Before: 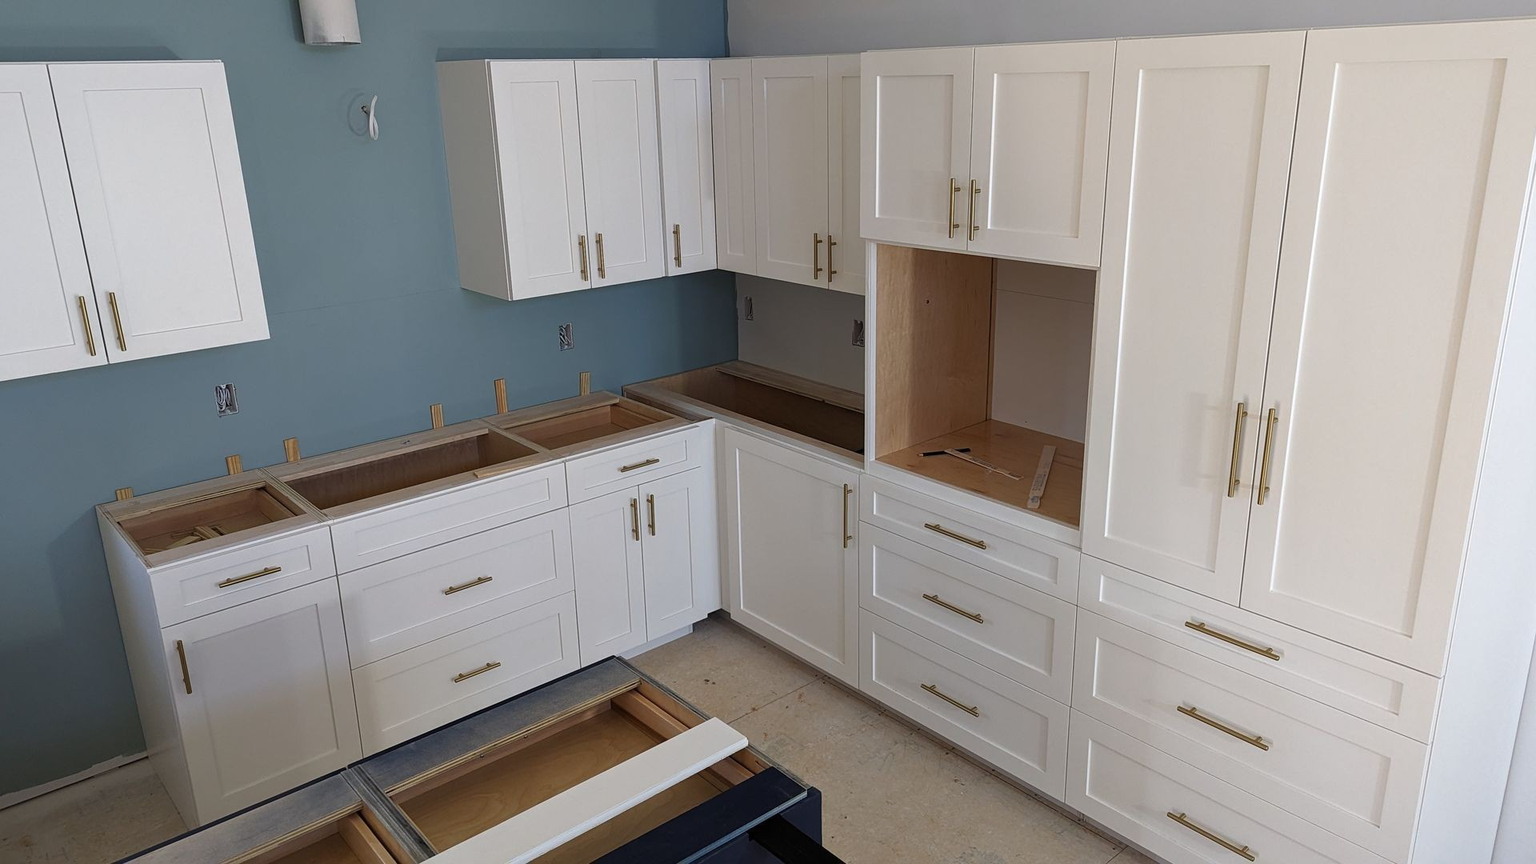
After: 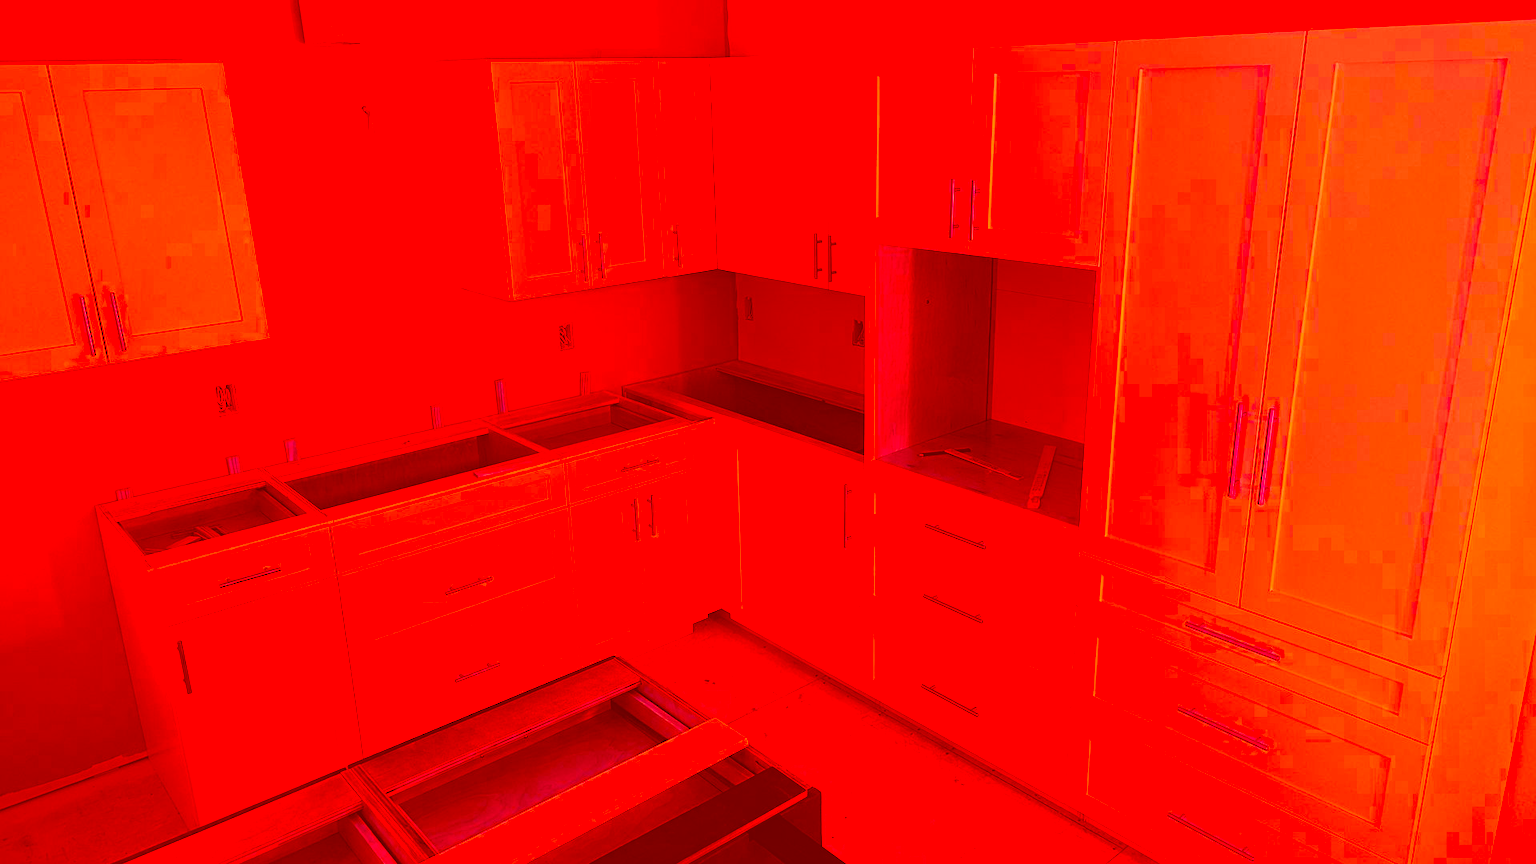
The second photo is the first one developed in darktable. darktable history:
tone equalizer: -8 EV -0.391 EV, -7 EV -0.368 EV, -6 EV -0.36 EV, -5 EV -0.208 EV, -3 EV 0.242 EV, -2 EV 0.34 EV, -1 EV 0.391 EV, +0 EV 0.422 EV, edges refinement/feathering 500, mask exposure compensation -1.57 EV, preserve details guided filter
color correction: highlights a* -39.68, highlights b* -39.58, shadows a* -39.48, shadows b* -39.68, saturation -2.99
